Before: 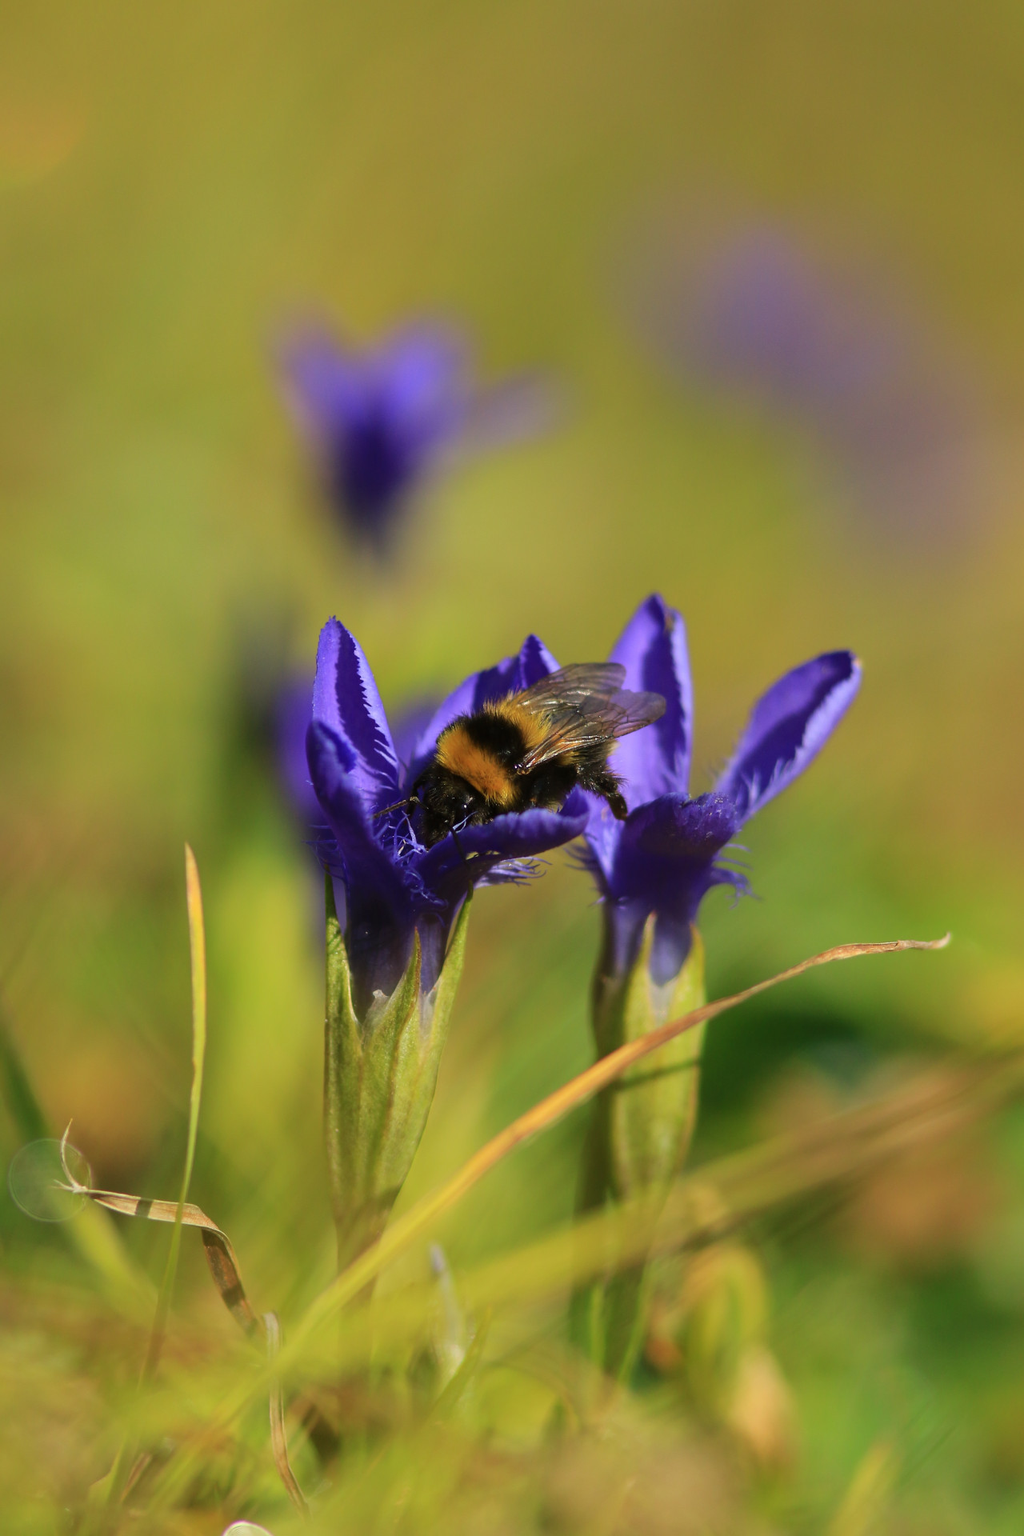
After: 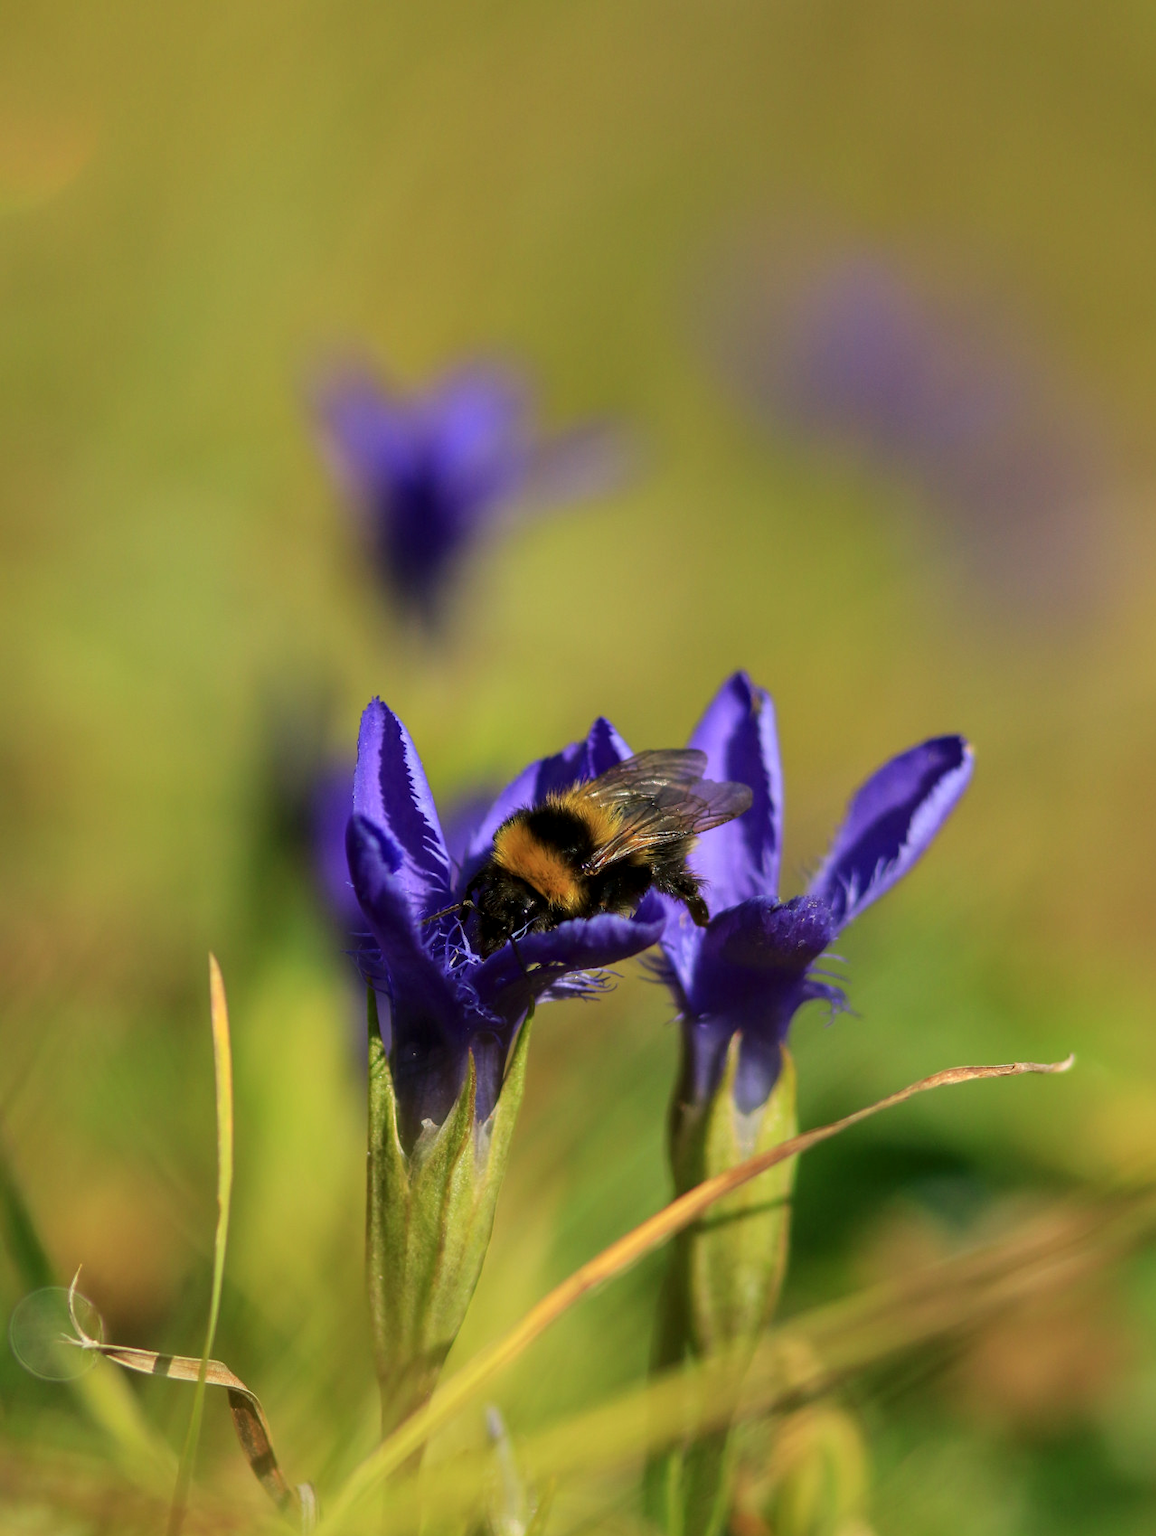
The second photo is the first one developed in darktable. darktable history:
crop and rotate: top 0%, bottom 11.49%
local contrast: on, module defaults
color balance: contrast fulcrum 17.78%
